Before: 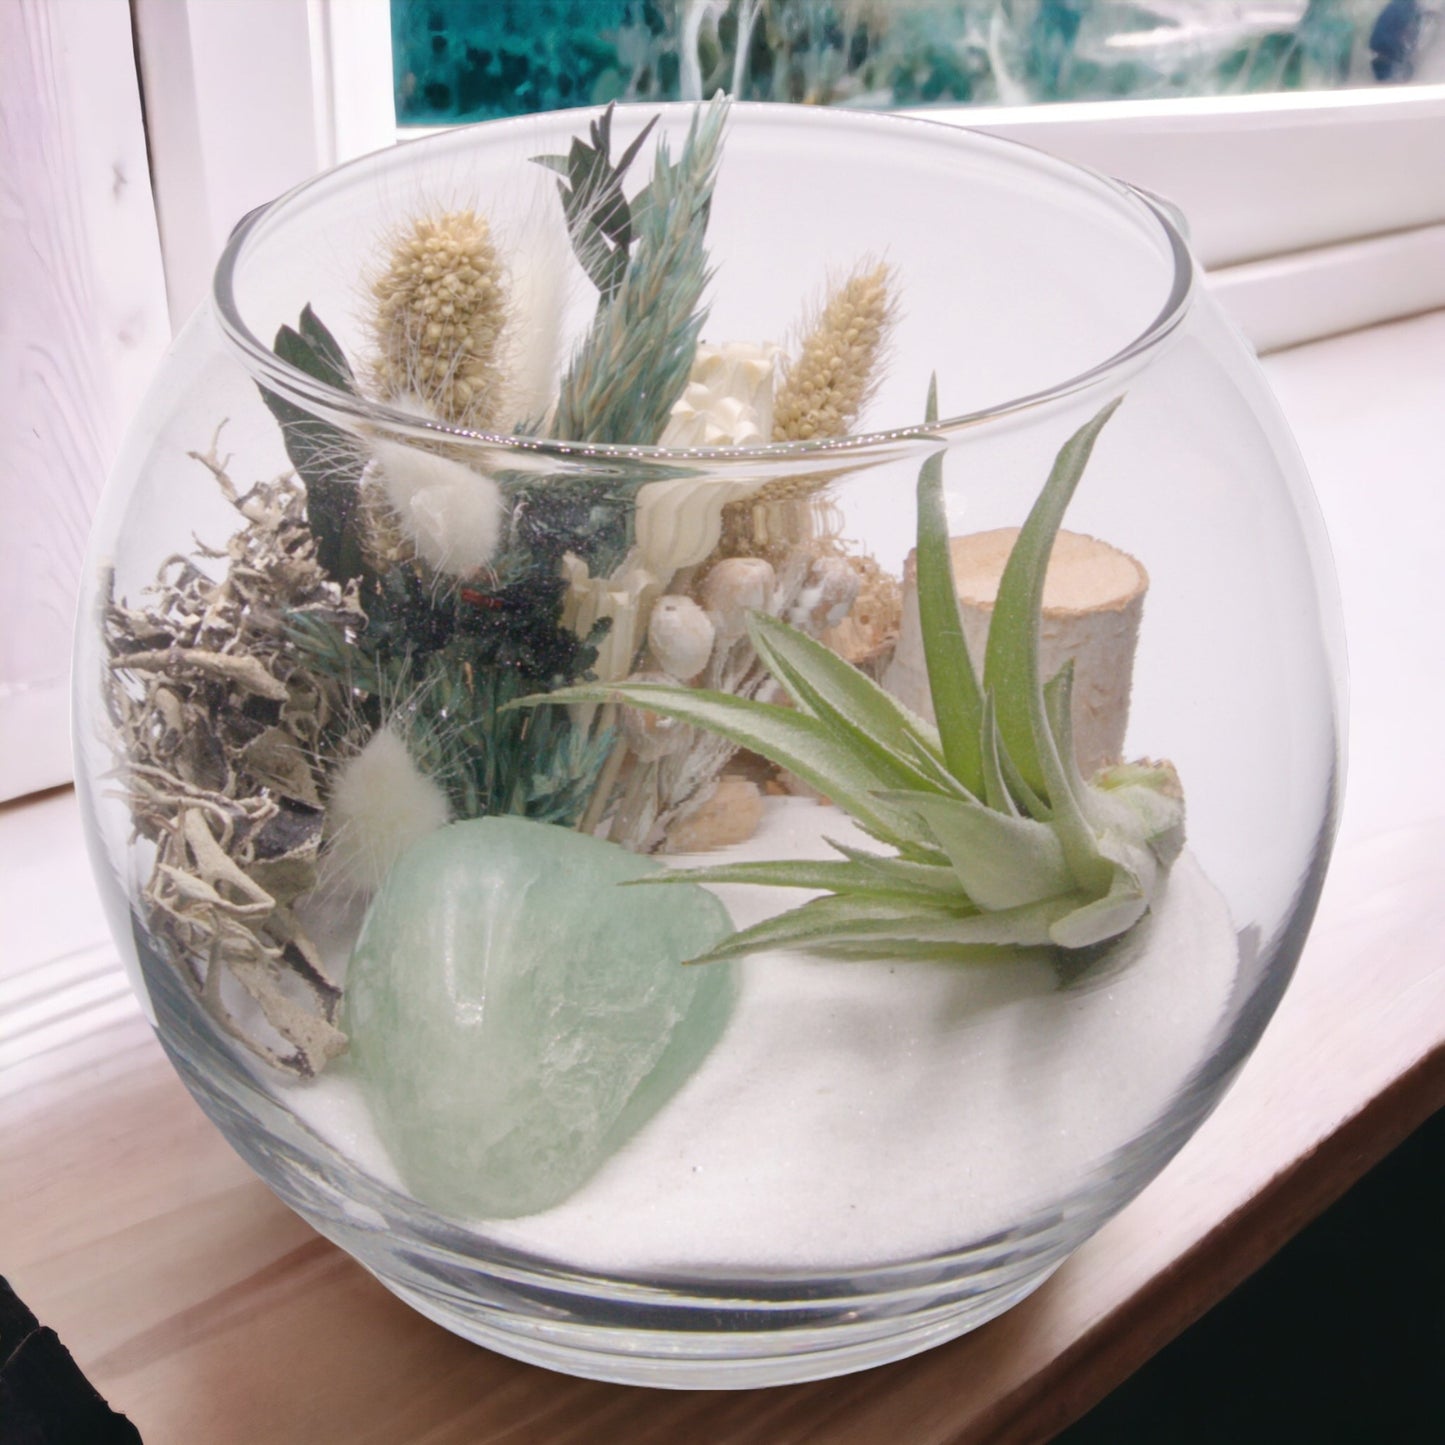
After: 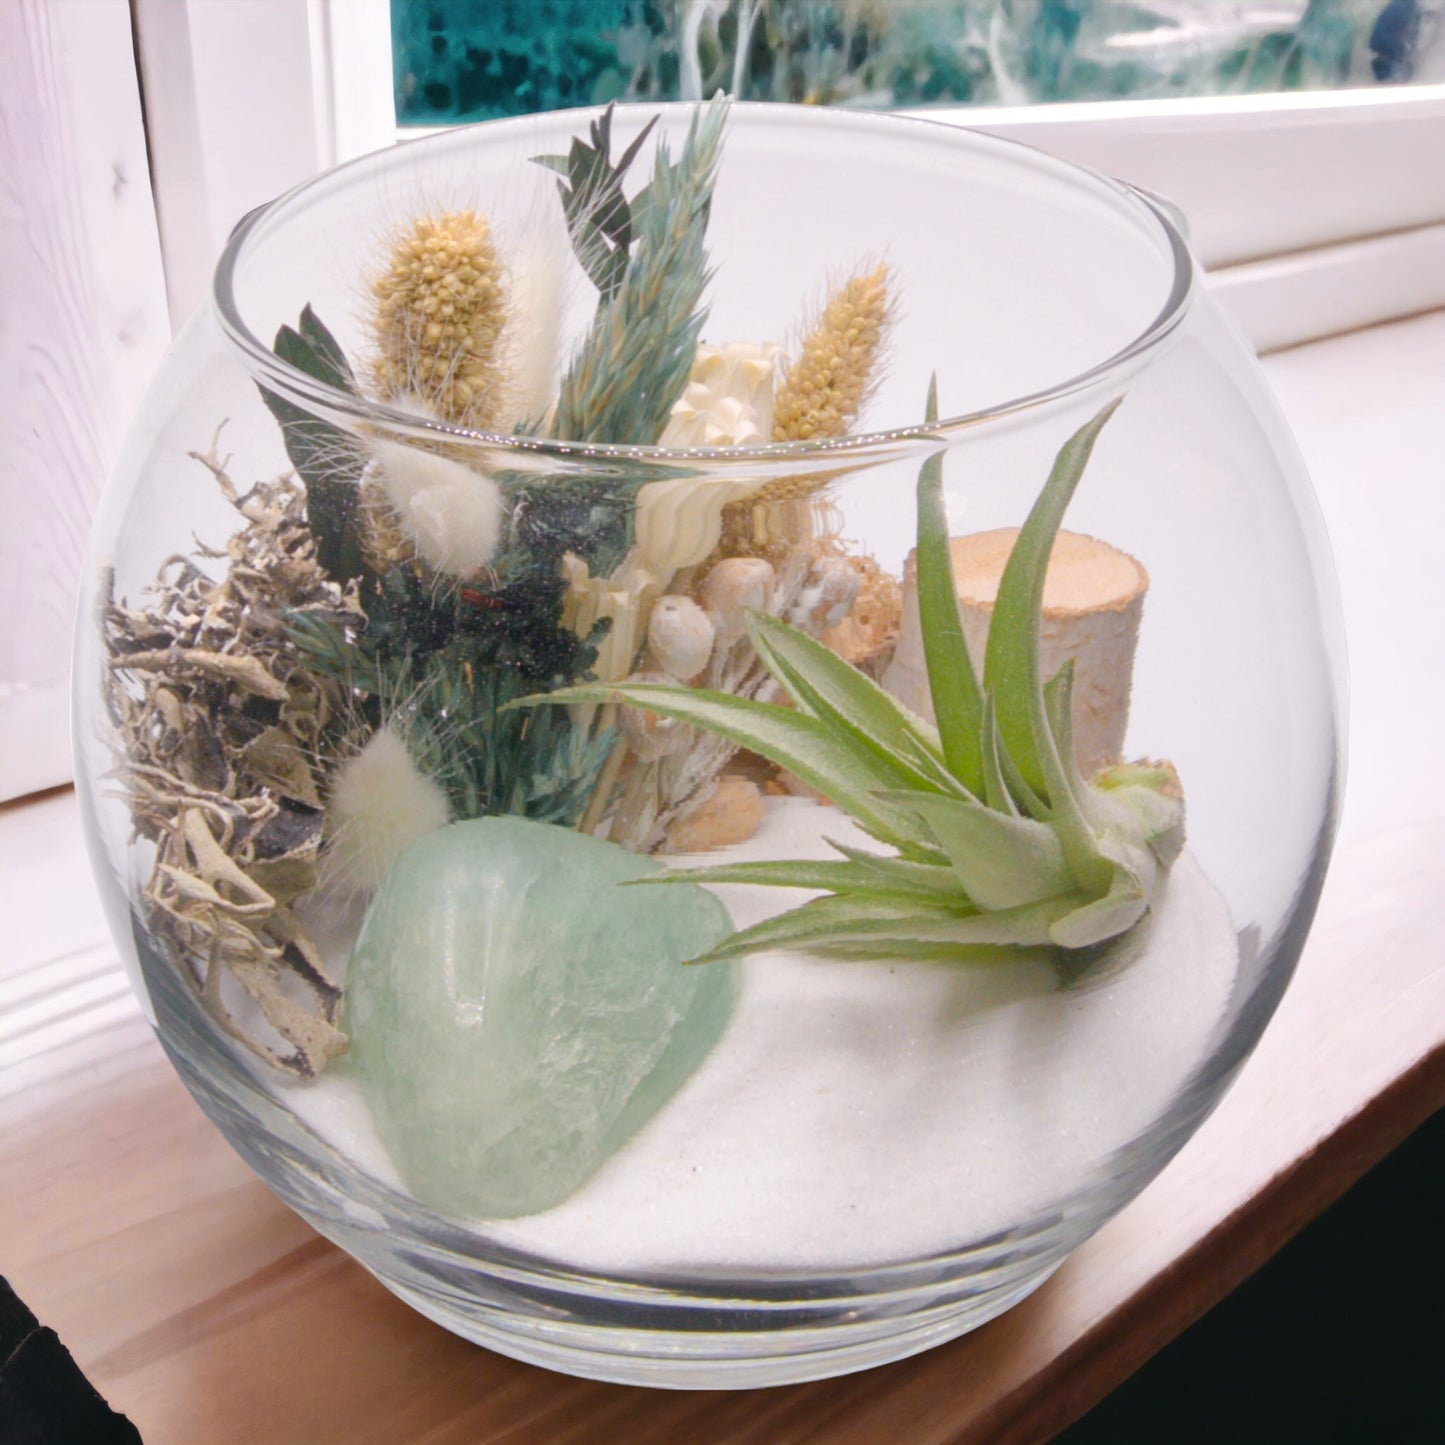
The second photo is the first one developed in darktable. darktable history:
color zones: curves: ch0 [(0.224, 0.526) (0.75, 0.5)]; ch1 [(0.055, 0.526) (0.224, 0.761) (0.377, 0.526) (0.75, 0.5)]
